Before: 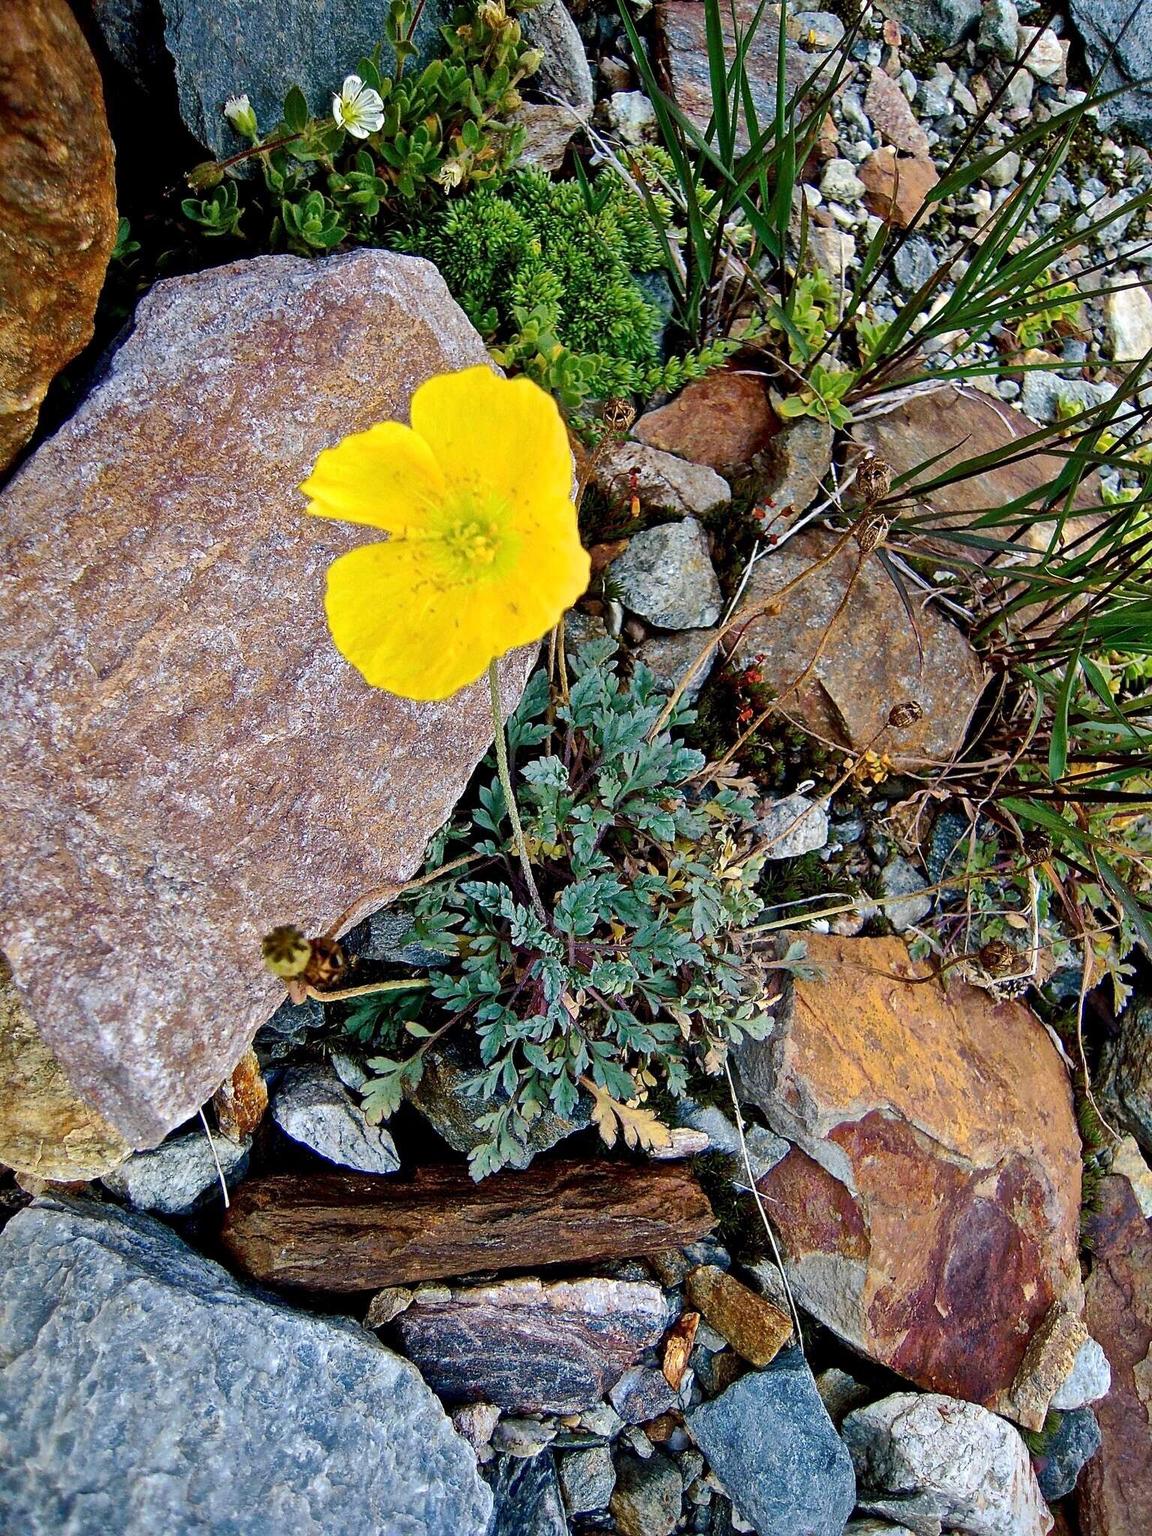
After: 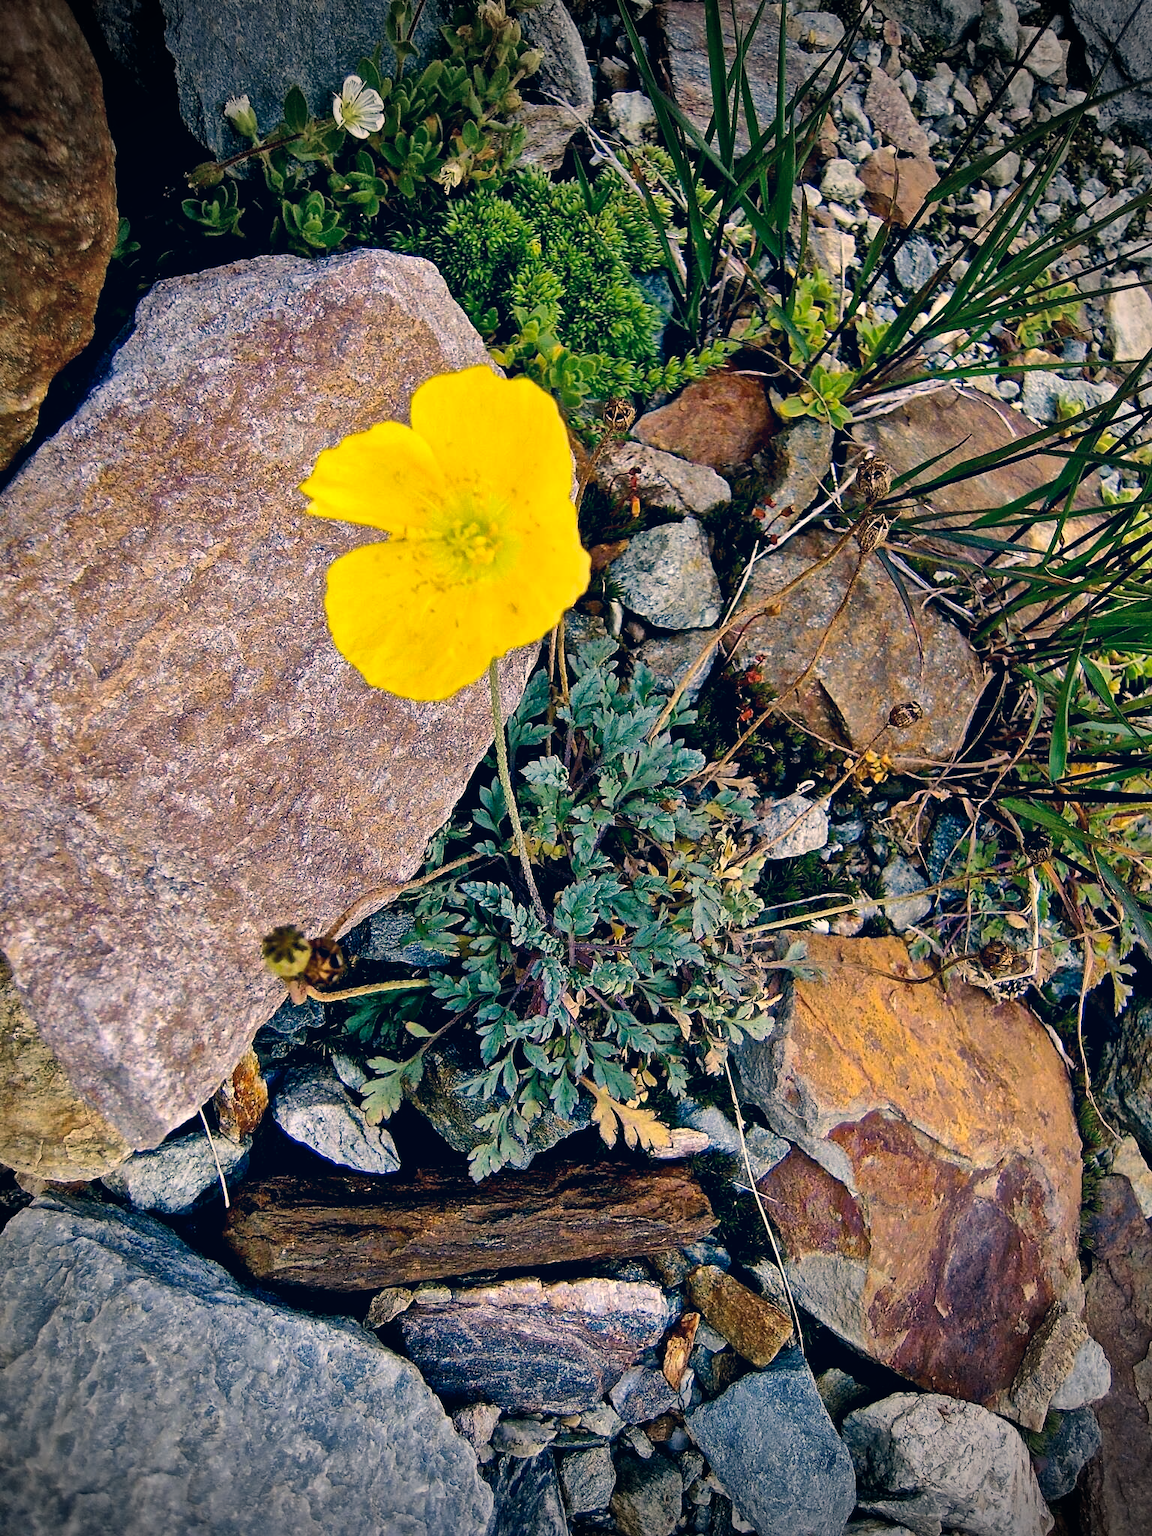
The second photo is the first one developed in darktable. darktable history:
color correction: highlights a* 10.32, highlights b* 14.66, shadows a* -9.59, shadows b* -15.02
vignetting: fall-off start 75%, brightness -0.692, width/height ratio 1.084
